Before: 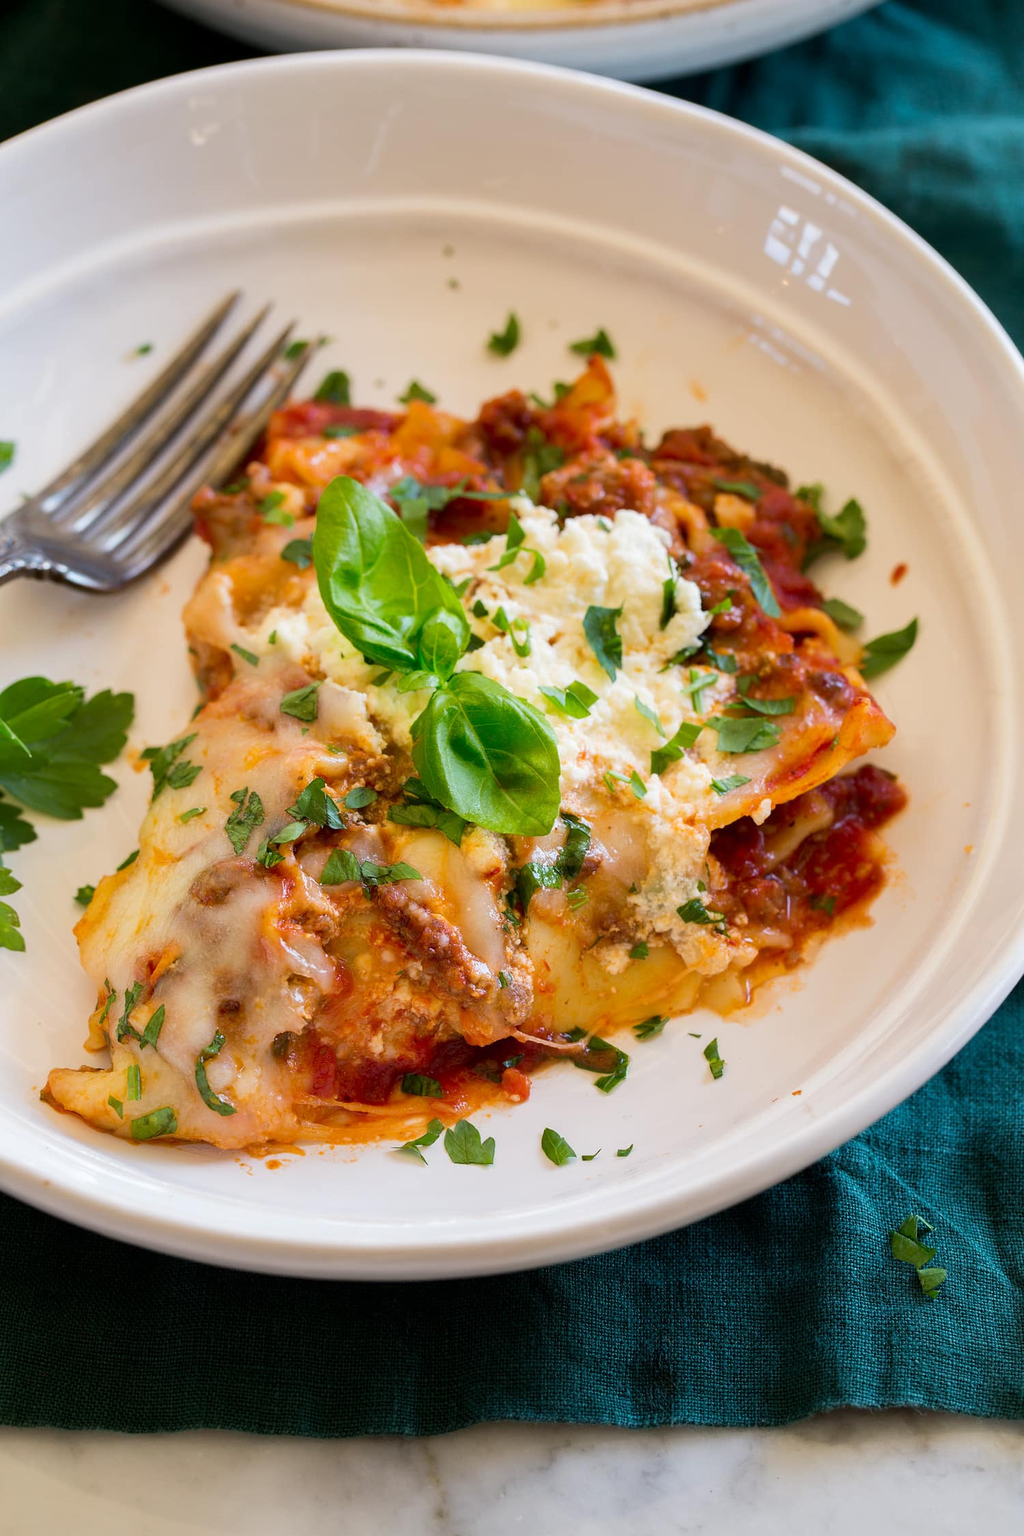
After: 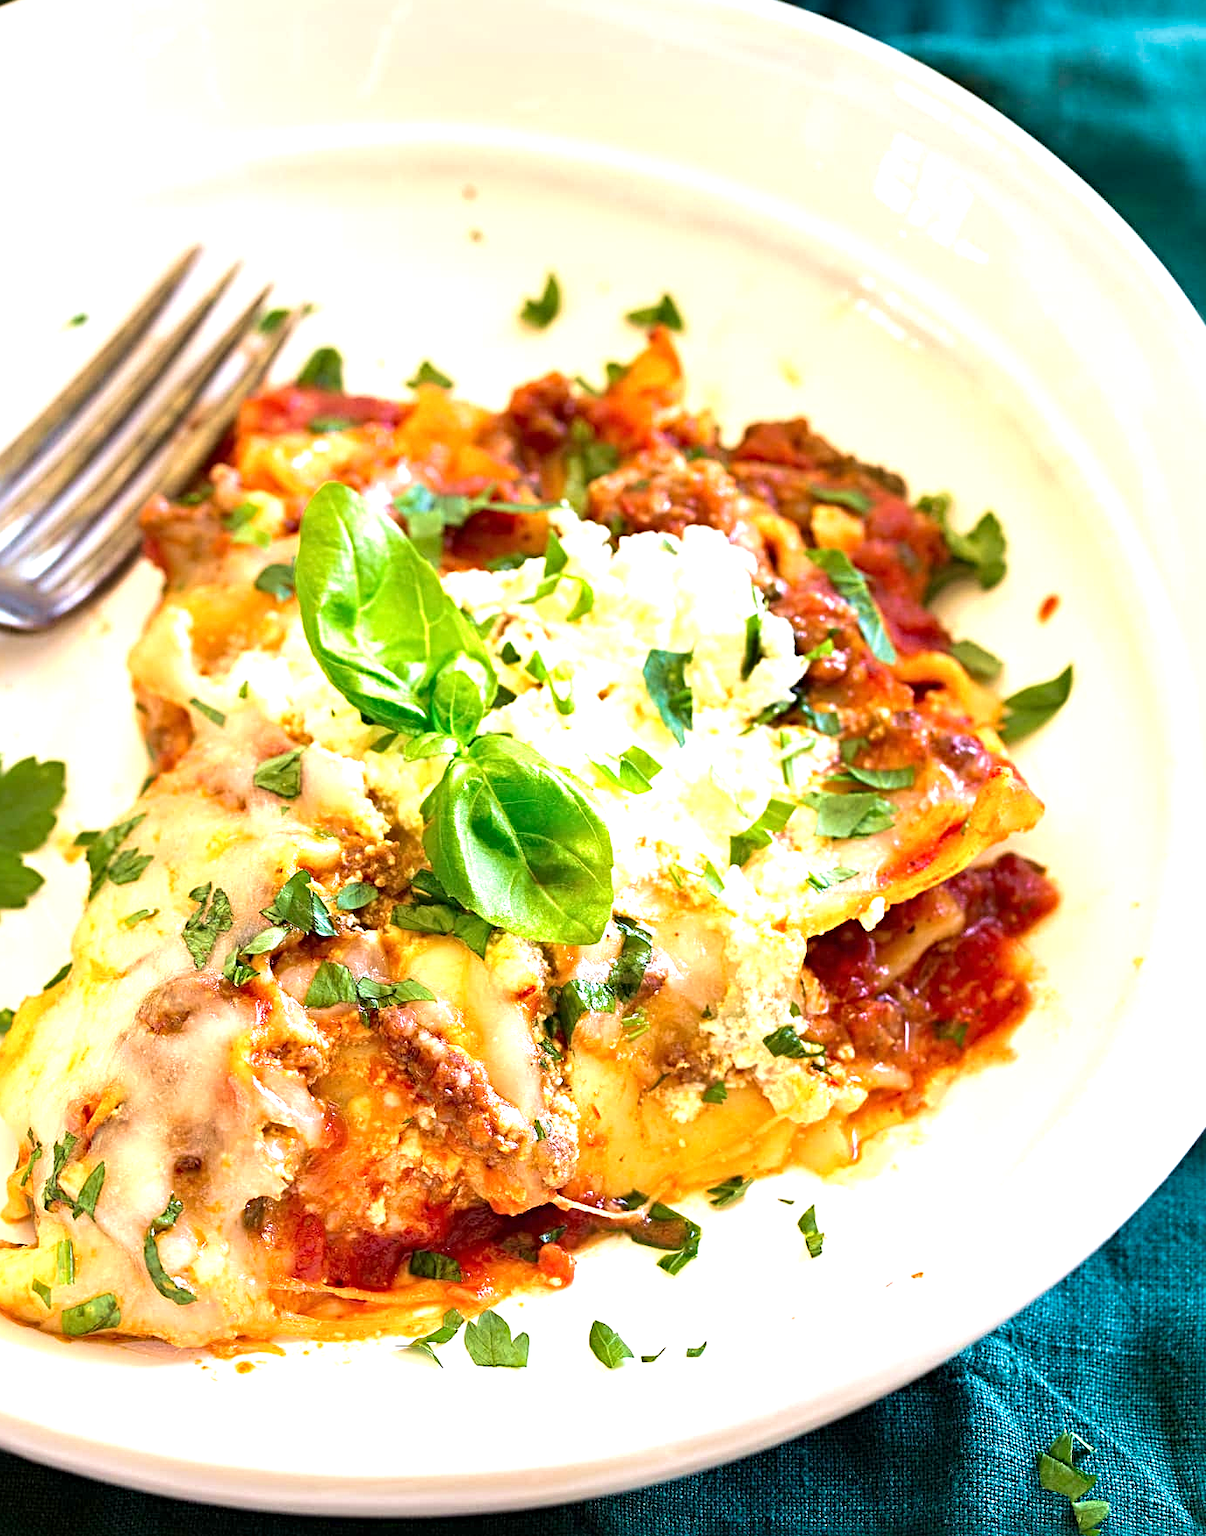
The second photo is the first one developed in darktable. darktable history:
velvia: strength 36.57%
exposure: exposure 1.2 EV, compensate highlight preservation false
crop: left 8.155%, top 6.611%, bottom 15.385%
sharpen: radius 4.883
